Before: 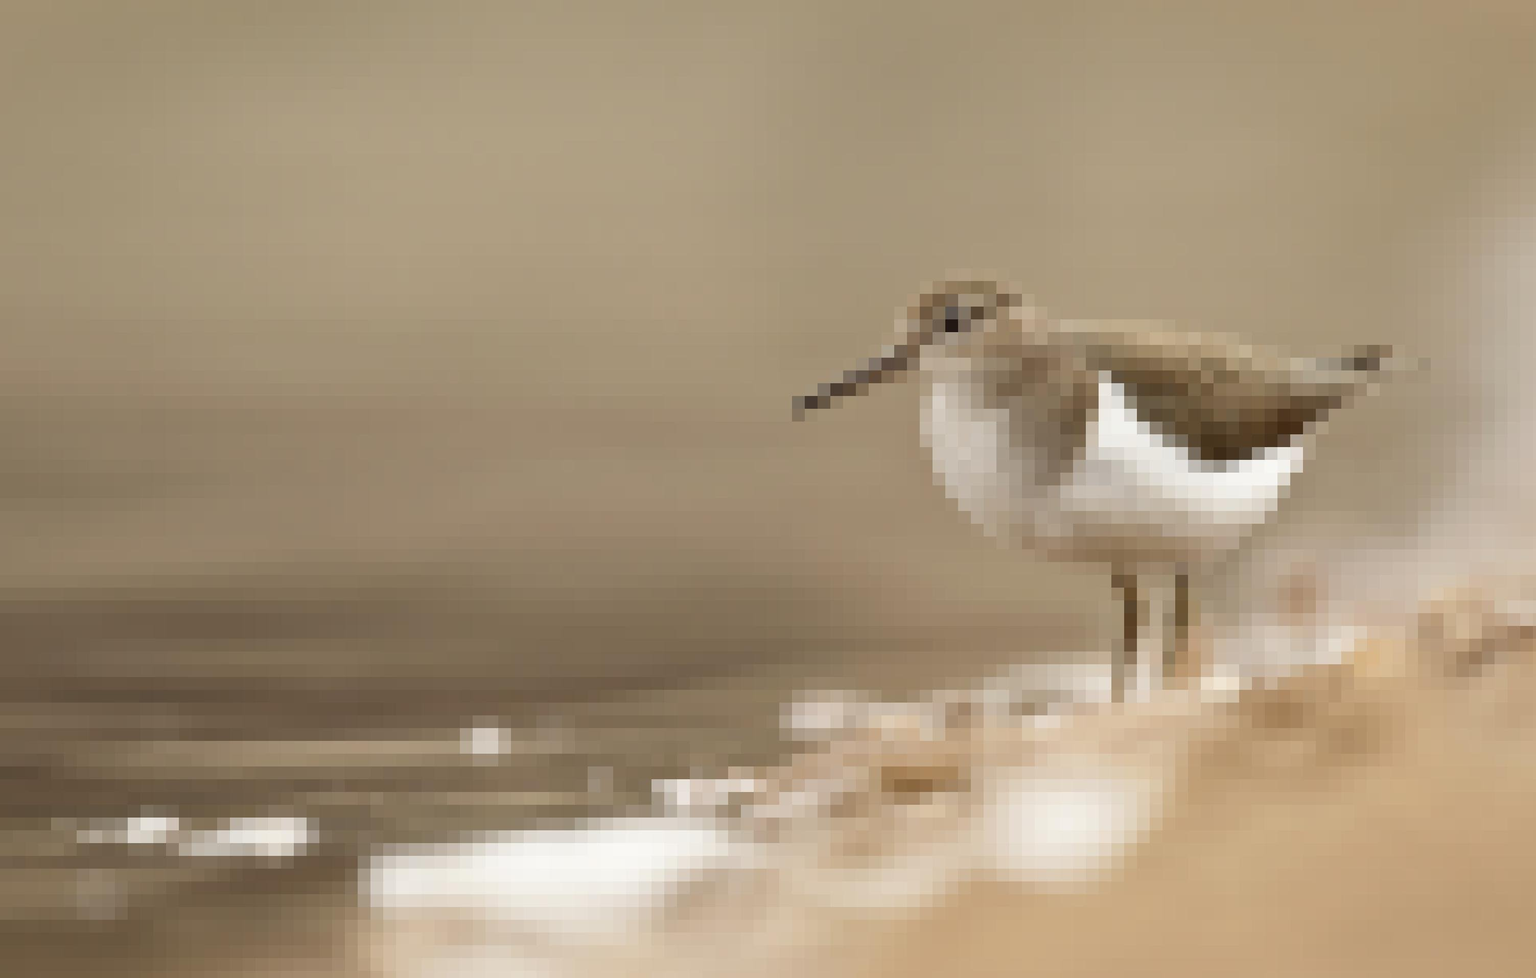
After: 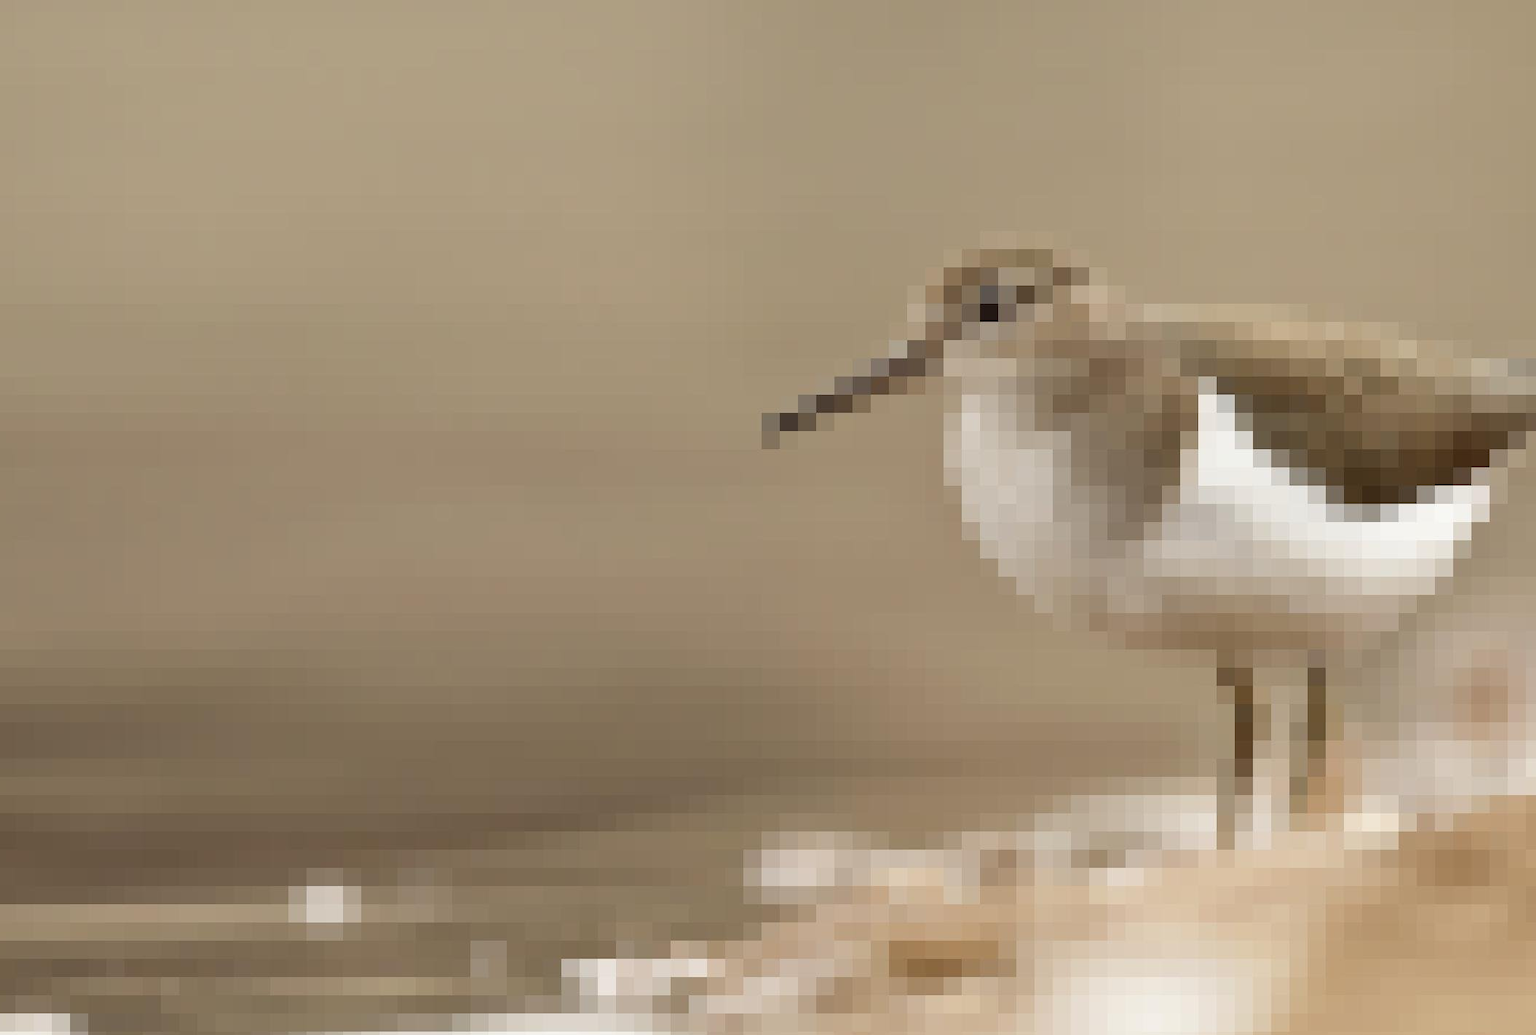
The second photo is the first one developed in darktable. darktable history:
crop and rotate: left 16.807%, top 10.97%, right 12.985%, bottom 14.674%
